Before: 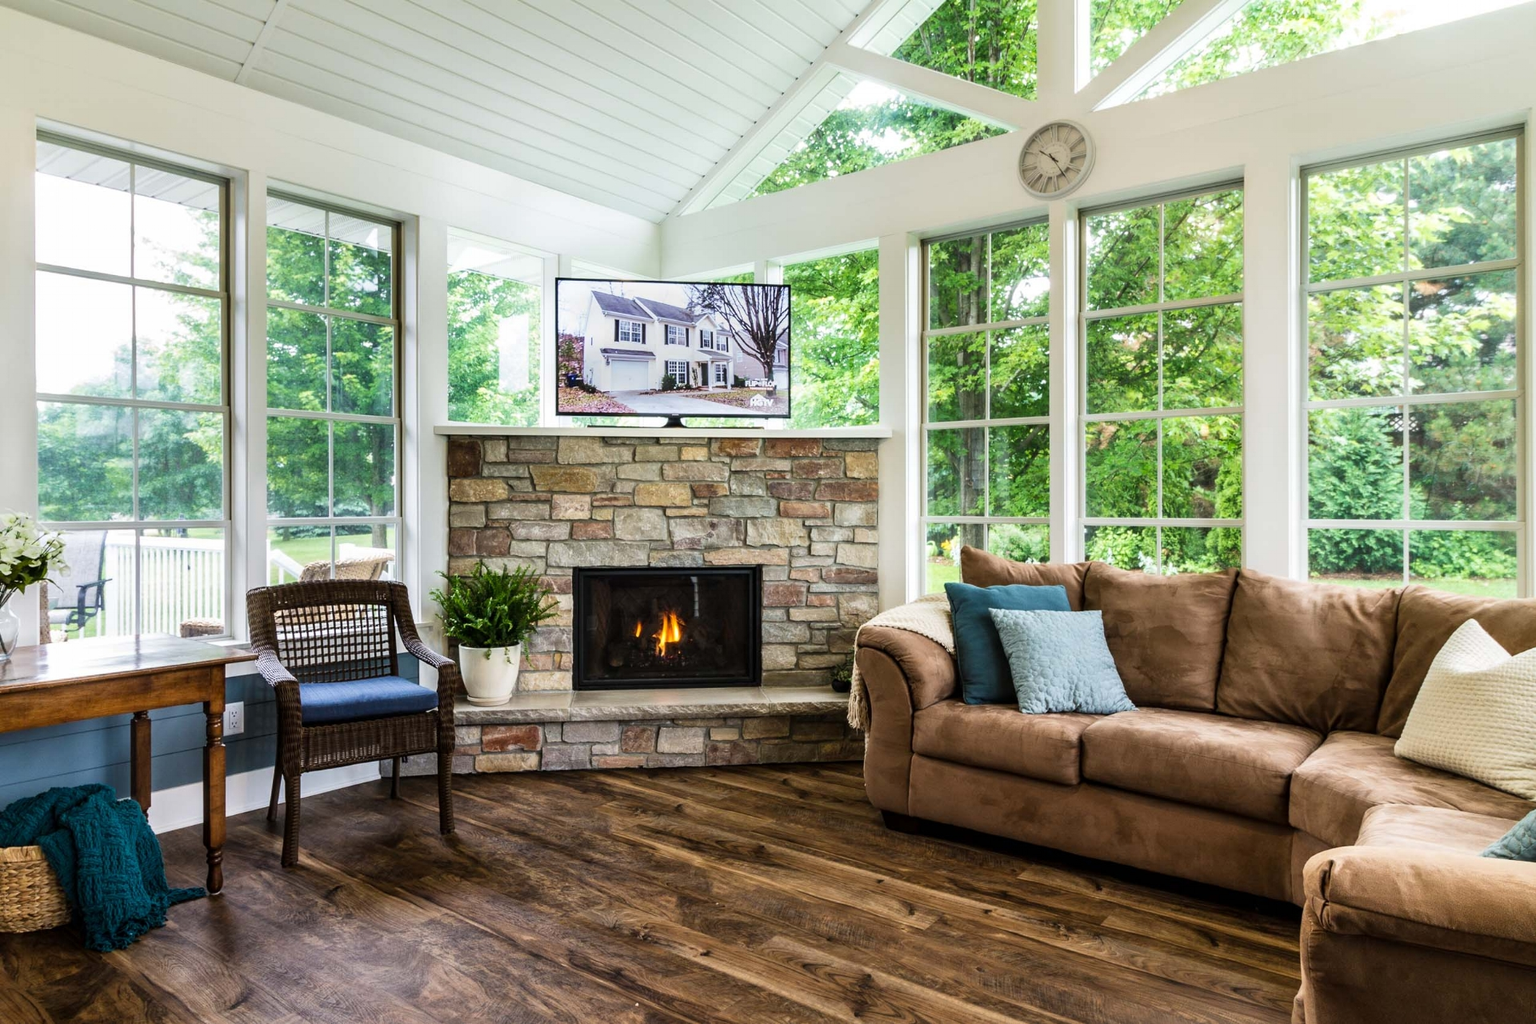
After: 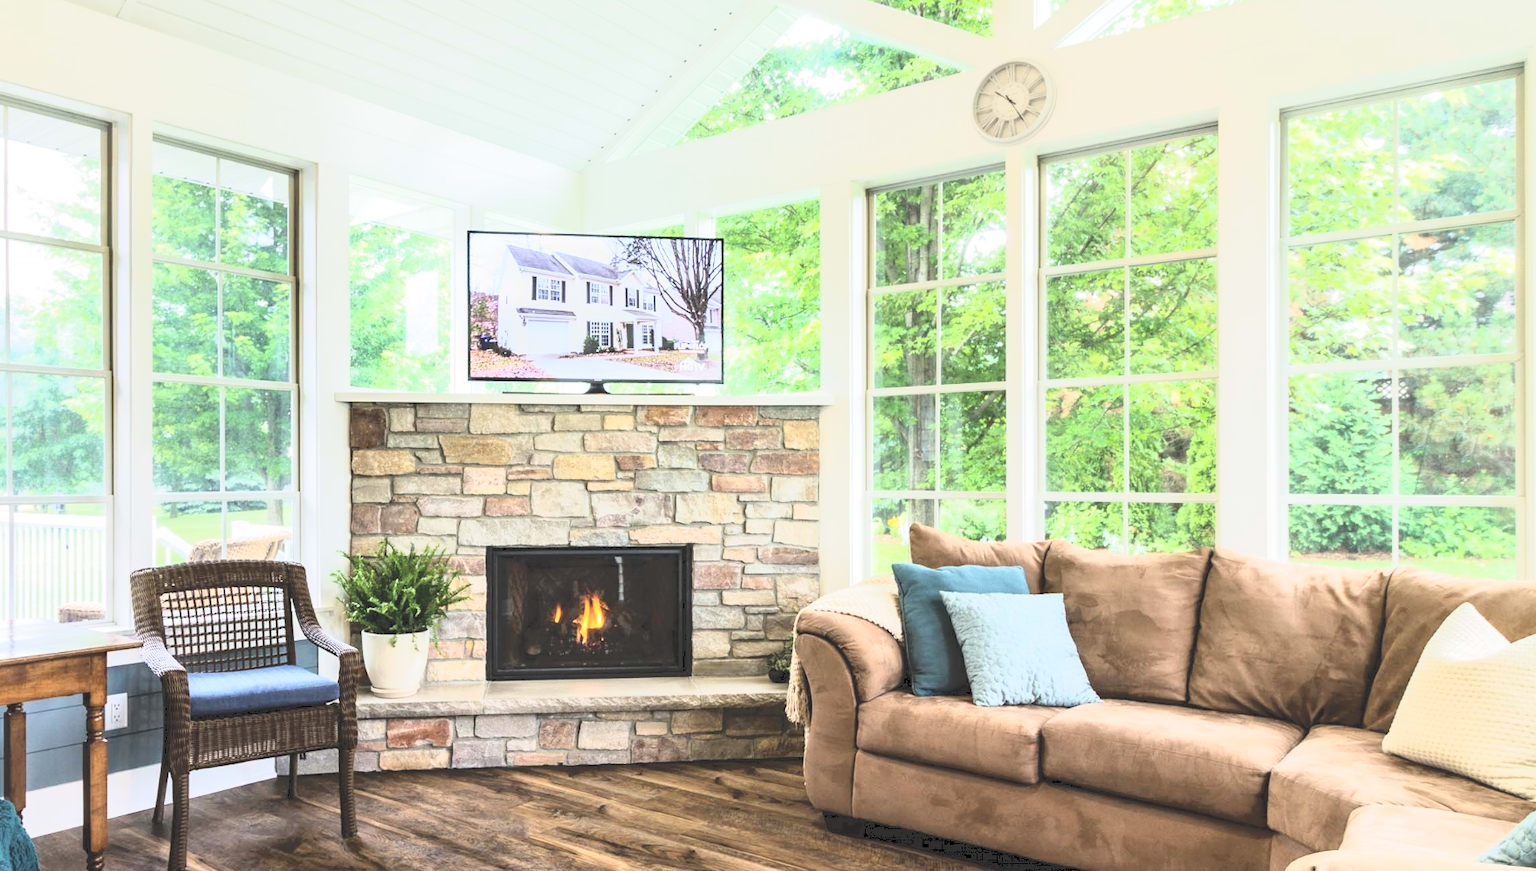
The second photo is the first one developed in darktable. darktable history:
crop: left 8.319%, top 6.56%, bottom 15.358%
tone curve: curves: ch0 [(0, 0) (0.003, 0.195) (0.011, 0.161) (0.025, 0.21) (0.044, 0.24) (0.069, 0.254) (0.1, 0.283) (0.136, 0.347) (0.177, 0.412) (0.224, 0.455) (0.277, 0.531) (0.335, 0.606) (0.399, 0.679) (0.468, 0.748) (0.543, 0.814) (0.623, 0.876) (0.709, 0.927) (0.801, 0.949) (0.898, 0.962) (1, 1)], color space Lab, independent channels, preserve colors none
